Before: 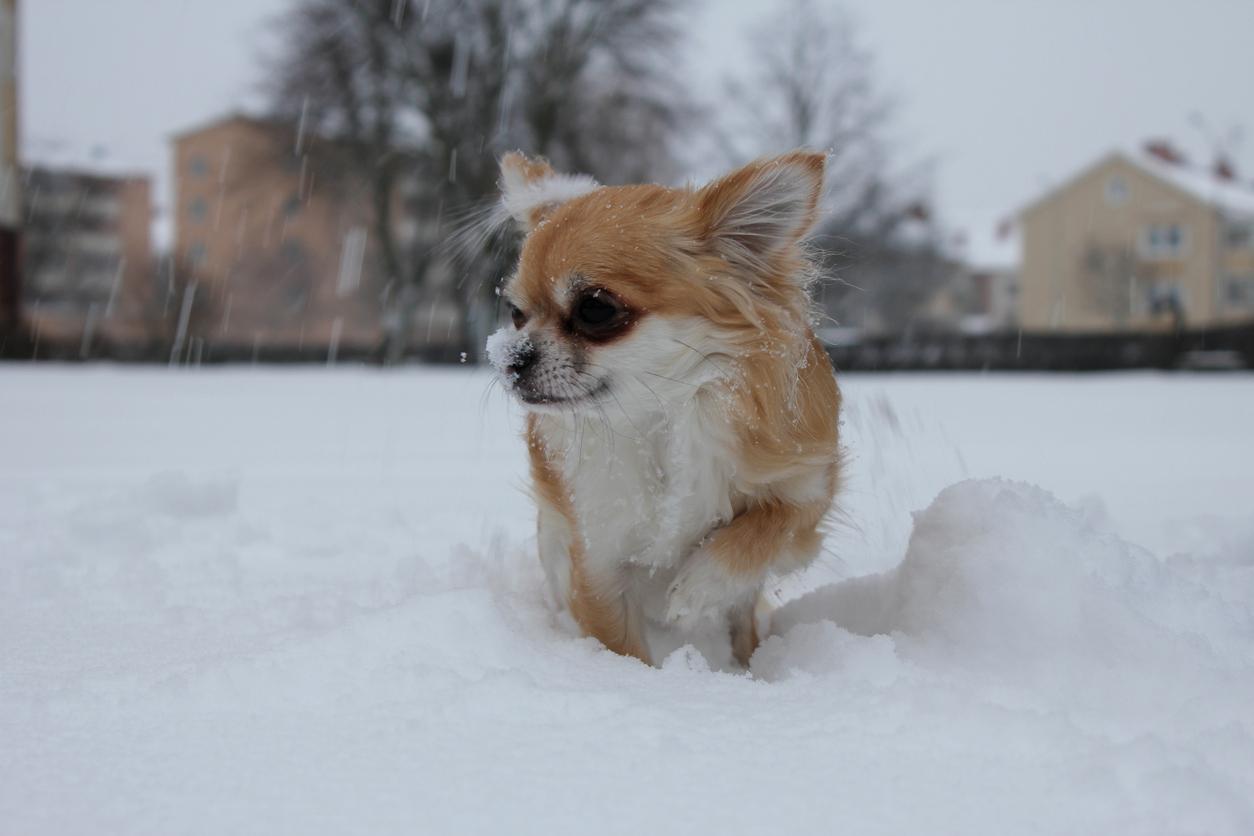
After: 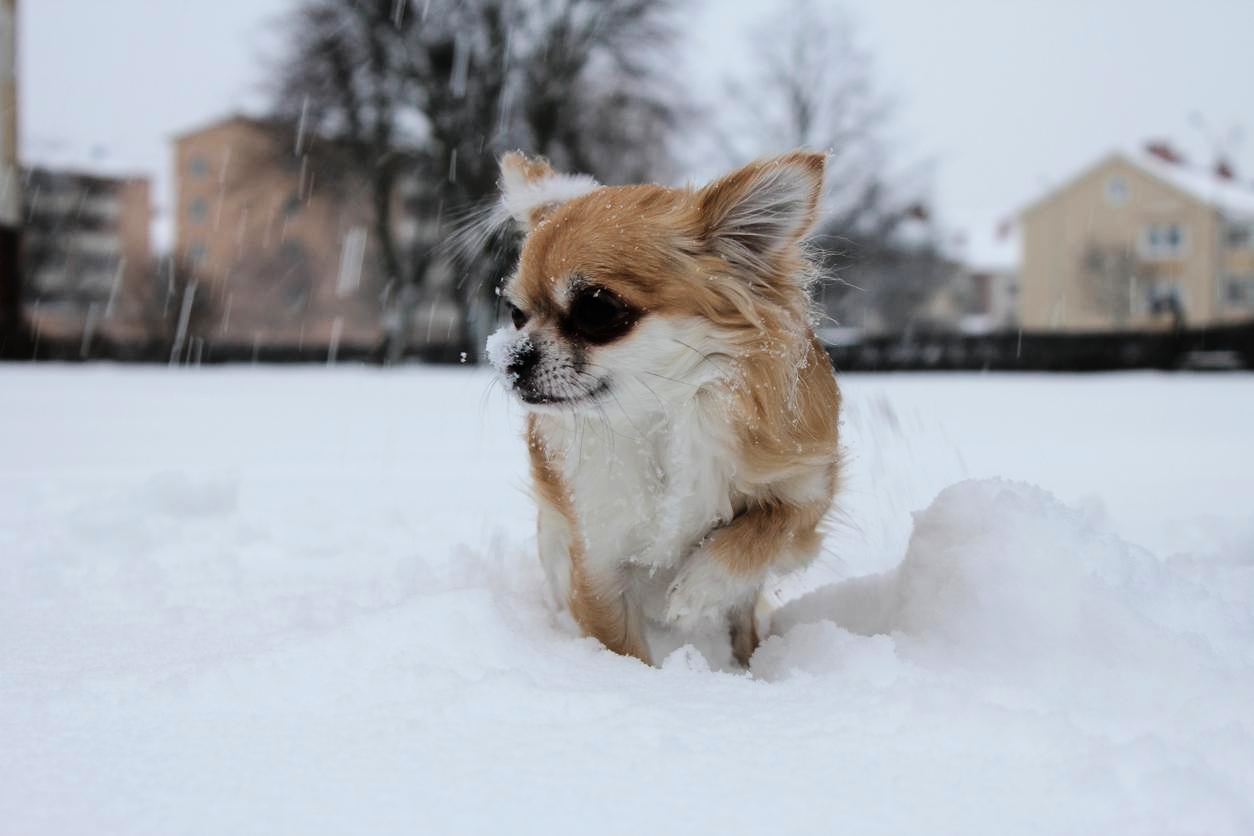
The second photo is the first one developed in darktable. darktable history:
tone curve: curves: ch0 [(0, 0) (0.003, 0.003) (0.011, 0.005) (0.025, 0.008) (0.044, 0.012) (0.069, 0.02) (0.1, 0.031) (0.136, 0.047) (0.177, 0.088) (0.224, 0.141) (0.277, 0.222) (0.335, 0.32) (0.399, 0.422) (0.468, 0.523) (0.543, 0.623) (0.623, 0.716) (0.709, 0.796) (0.801, 0.878) (0.898, 0.957) (1, 1)], color space Lab, linked channels, preserve colors none
